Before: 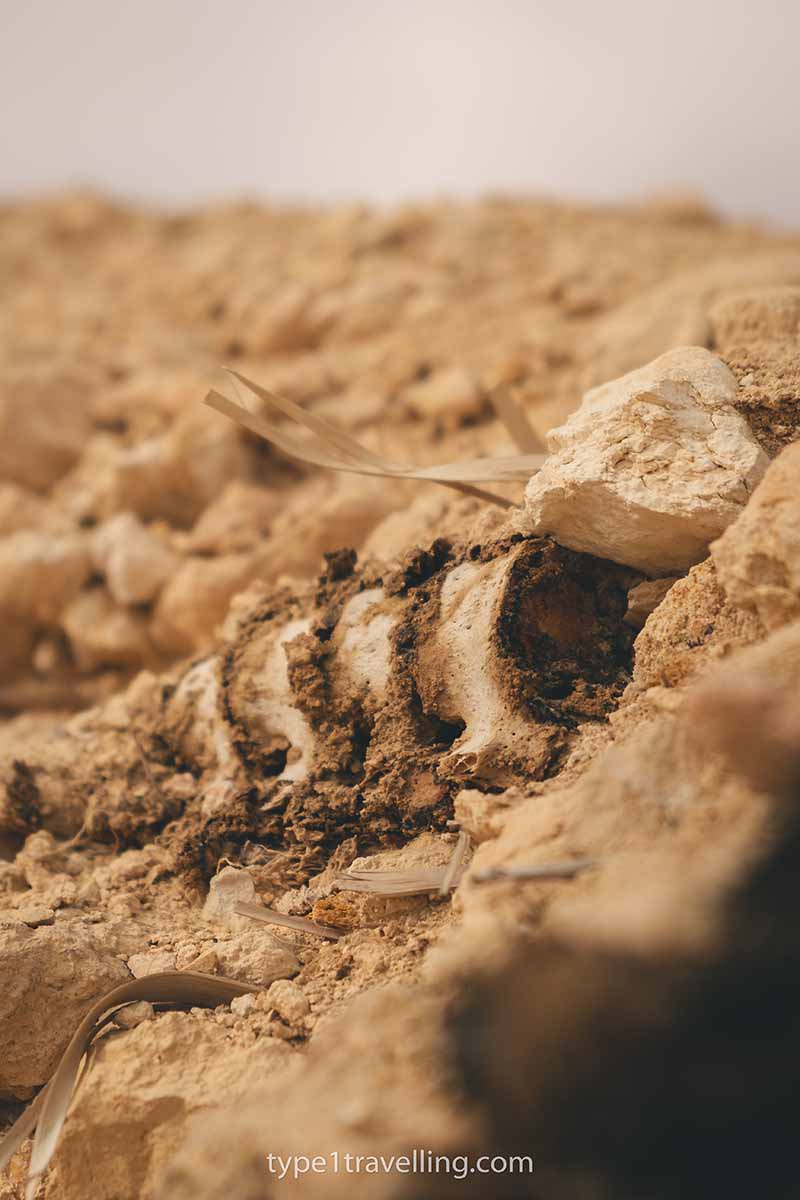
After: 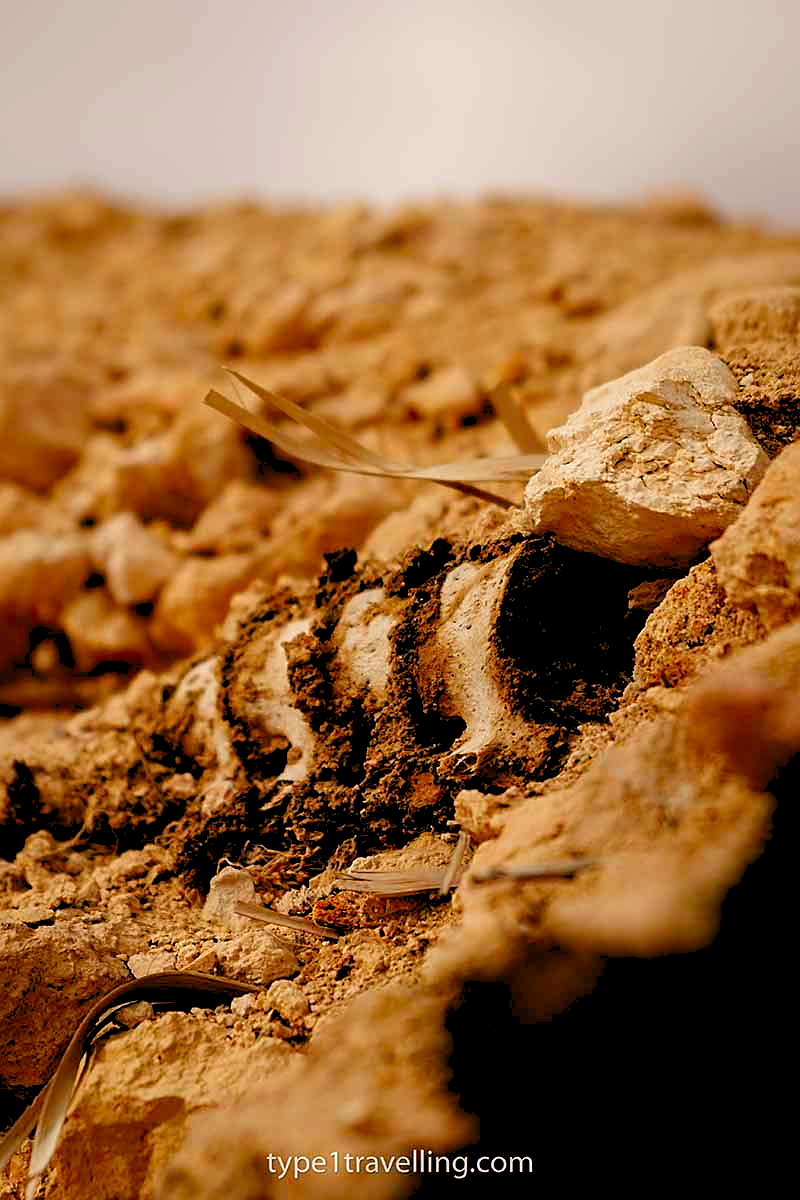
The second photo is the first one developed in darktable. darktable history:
sharpen: on, module defaults
levels: levels [0.072, 0.414, 0.976]
contrast brightness saturation: contrast 0.088, brightness -0.587, saturation 0.172
exposure: exposure 0.014 EV, compensate exposure bias true, compensate highlight preservation false
